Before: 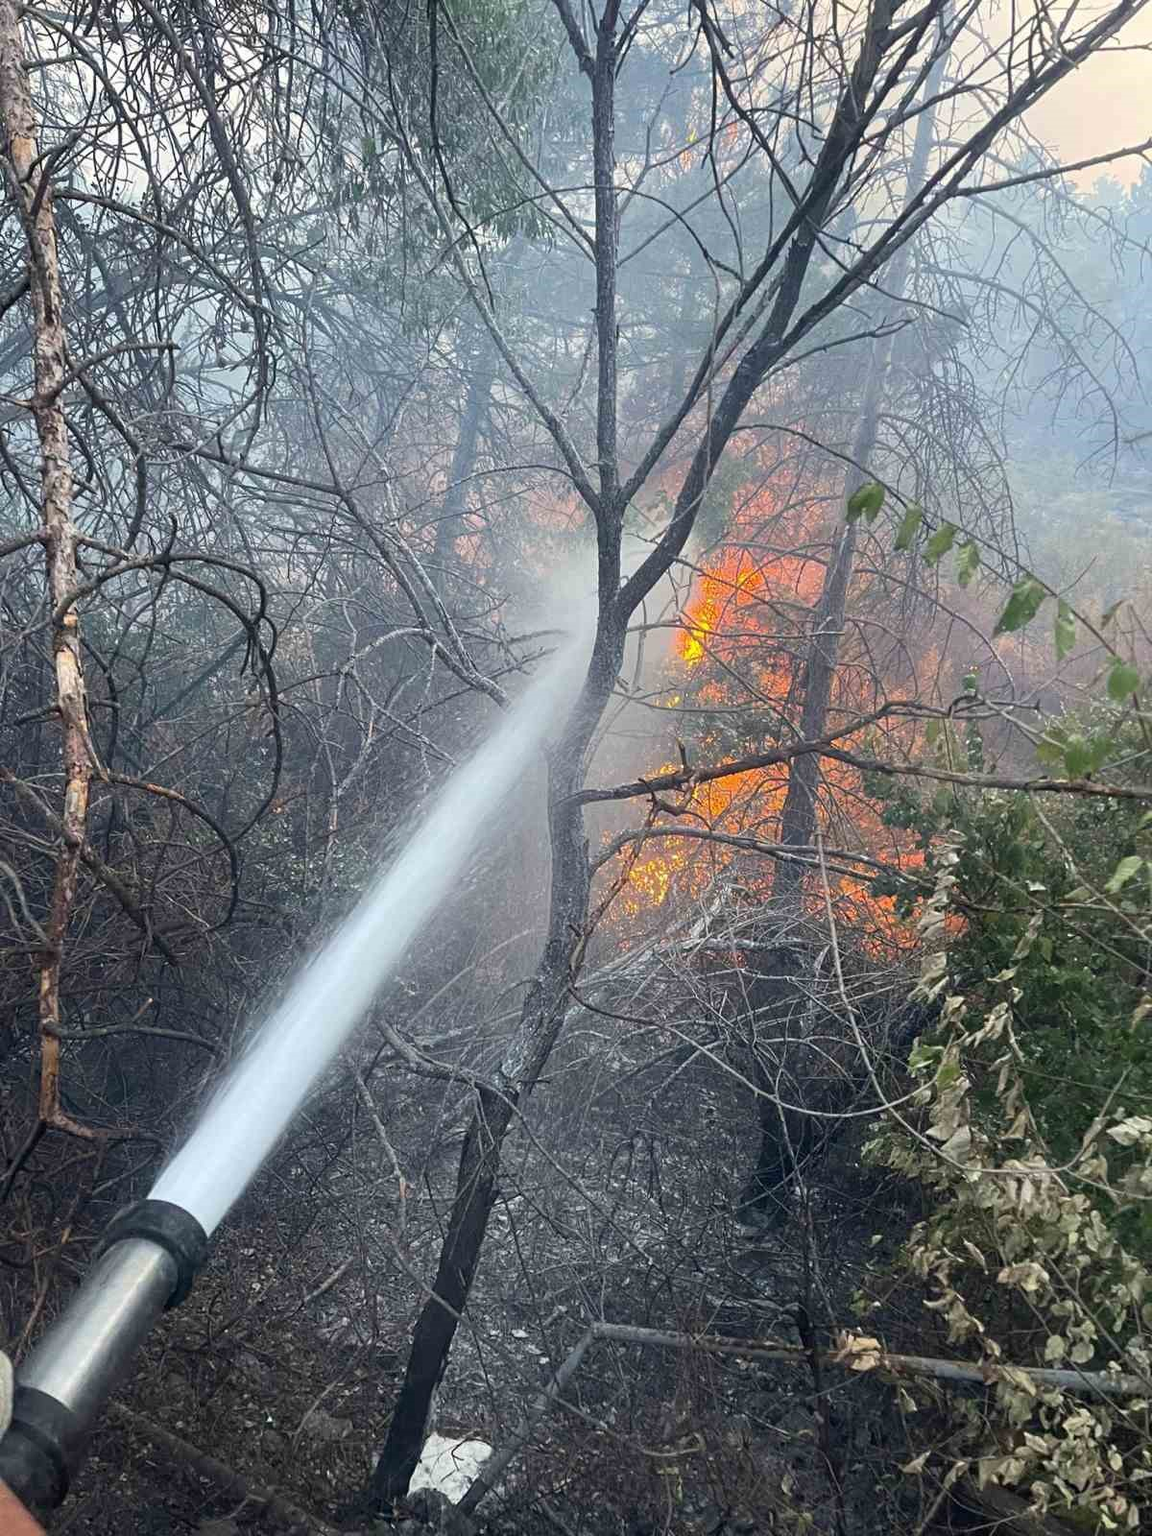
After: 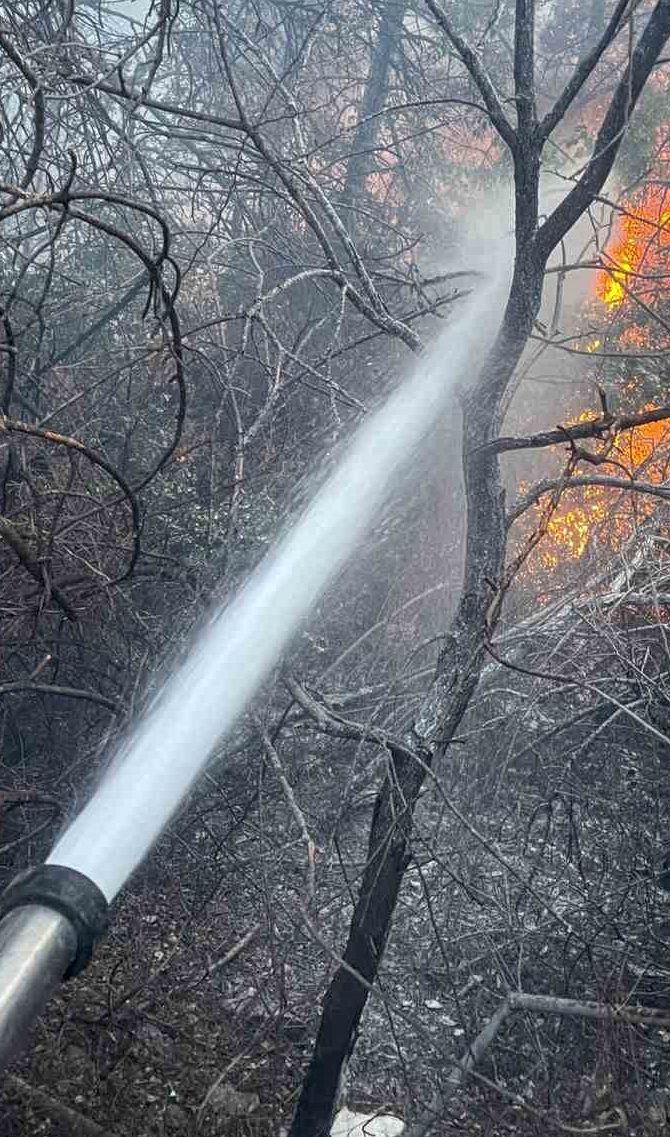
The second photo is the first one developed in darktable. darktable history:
shadows and highlights: shadows 21.03, highlights -82.33, soften with gaussian
crop: left 9.061%, top 24.124%, right 35.082%, bottom 4.776%
local contrast: on, module defaults
